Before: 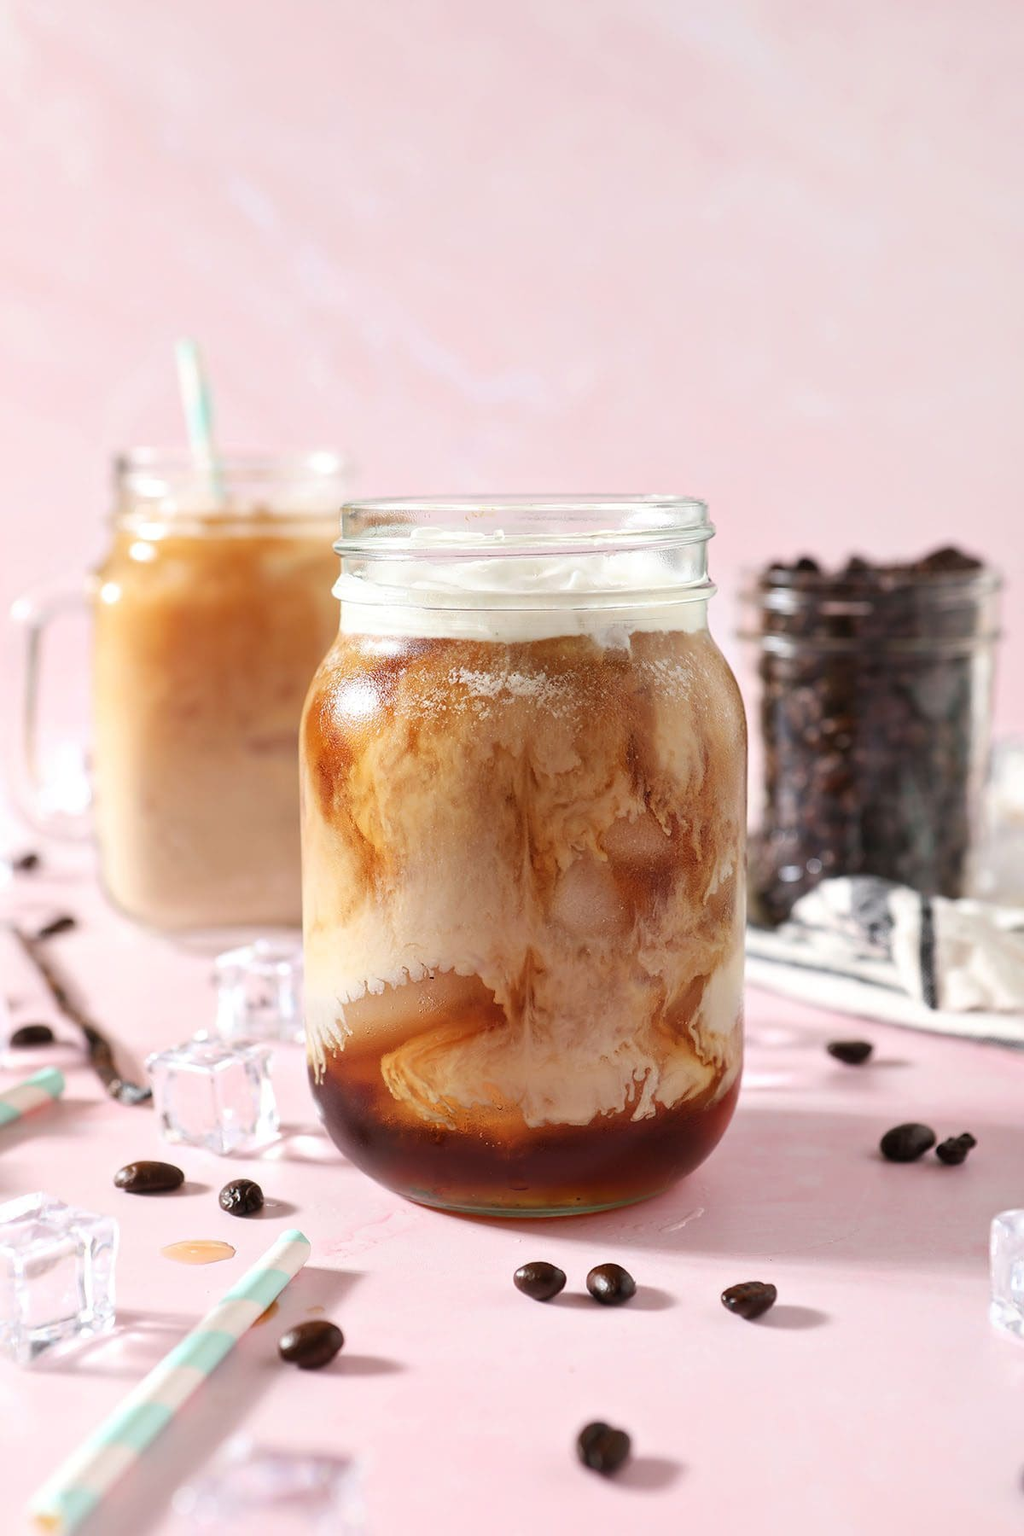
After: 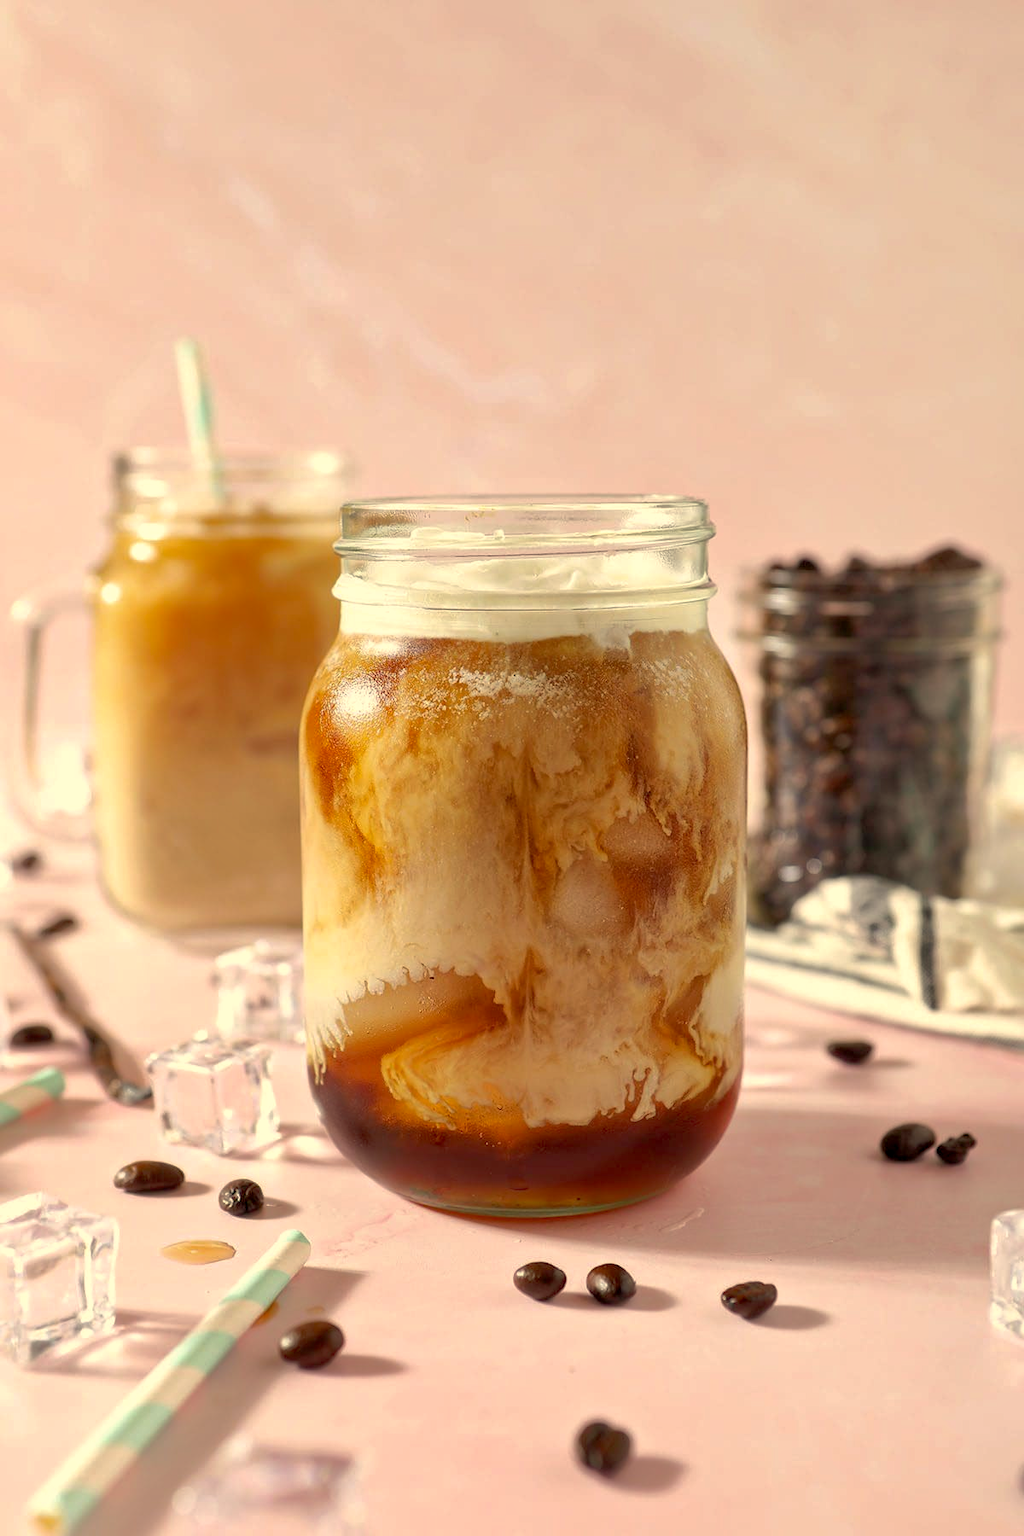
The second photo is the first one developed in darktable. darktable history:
exposure: black level correction 0.005, exposure 0.015 EV, compensate highlight preservation false
color correction: highlights a* 2.51, highlights b* 23.26
shadows and highlights: on, module defaults
